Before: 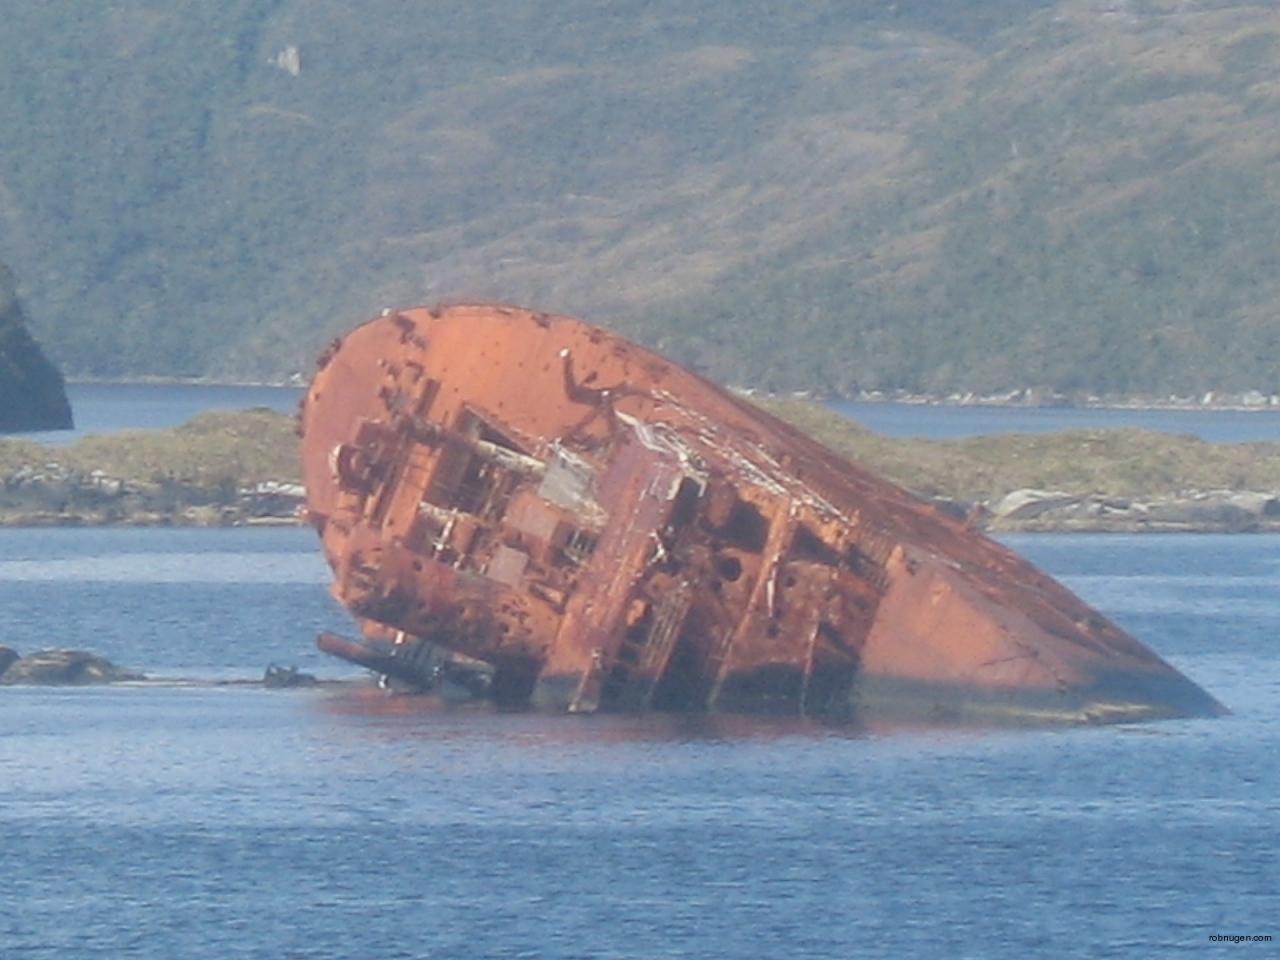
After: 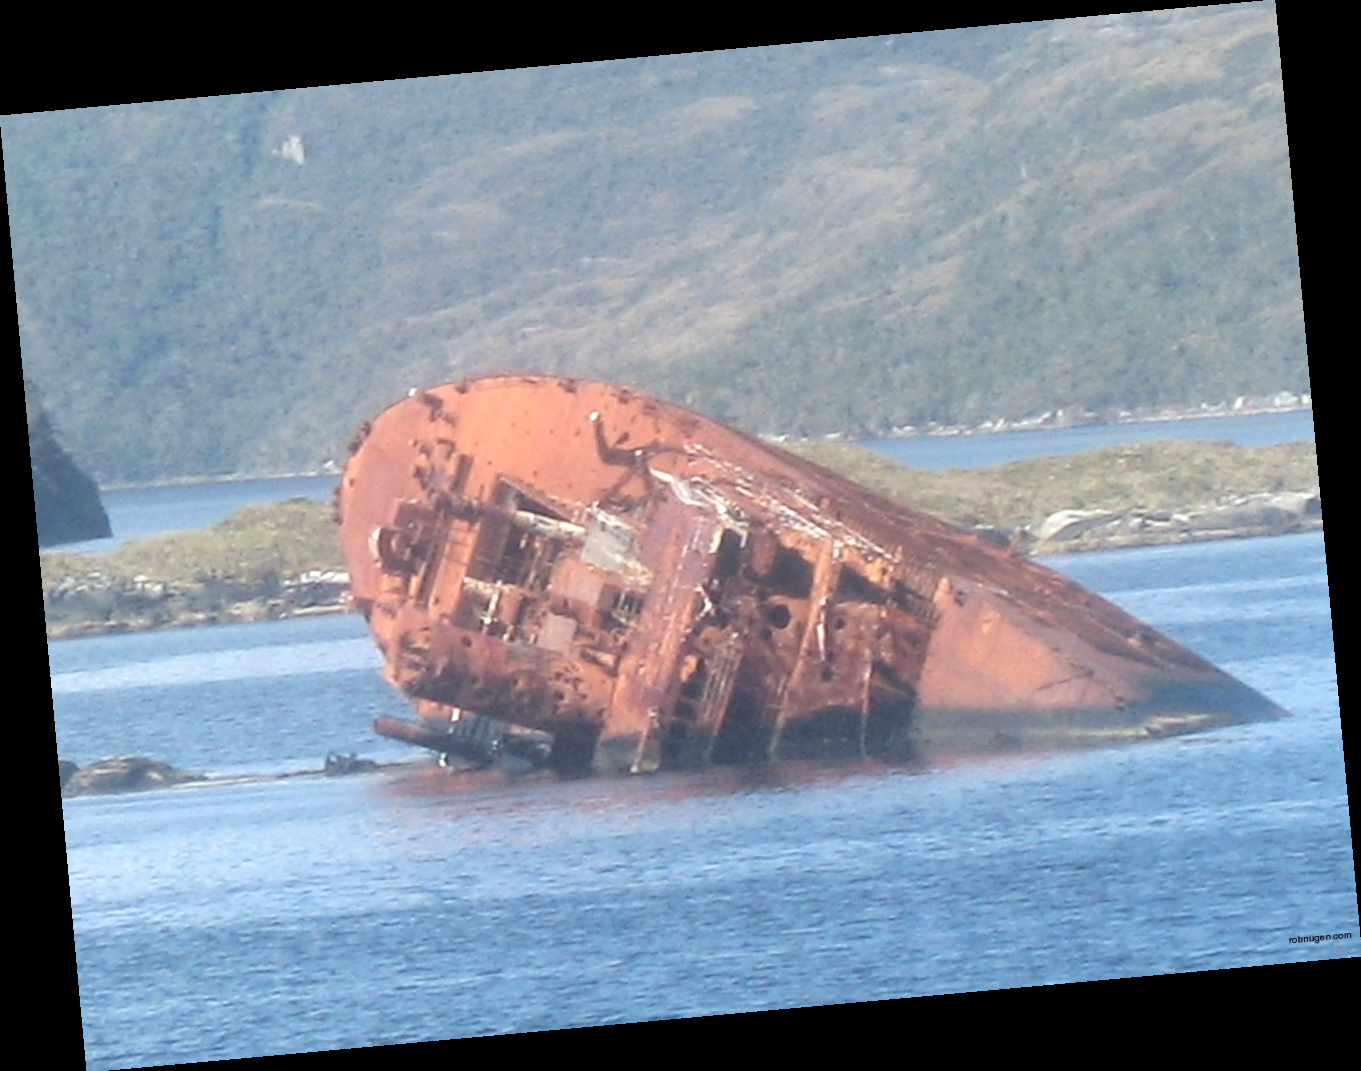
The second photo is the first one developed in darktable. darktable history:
tone equalizer: -8 EV -0.75 EV, -7 EV -0.7 EV, -6 EV -0.6 EV, -5 EV -0.4 EV, -3 EV 0.4 EV, -2 EV 0.6 EV, -1 EV 0.7 EV, +0 EV 0.75 EV, edges refinement/feathering 500, mask exposure compensation -1.57 EV, preserve details no
rotate and perspective: rotation -5.2°, automatic cropping off
sharpen: radius 2.883, amount 0.868, threshold 47.523
